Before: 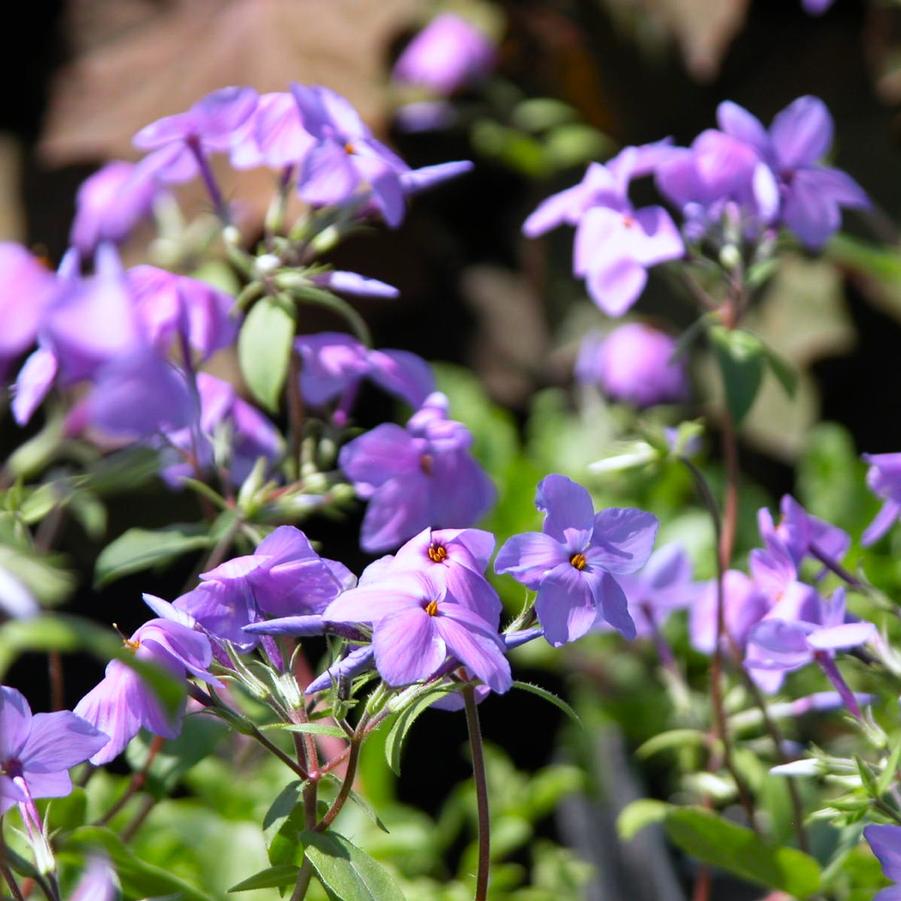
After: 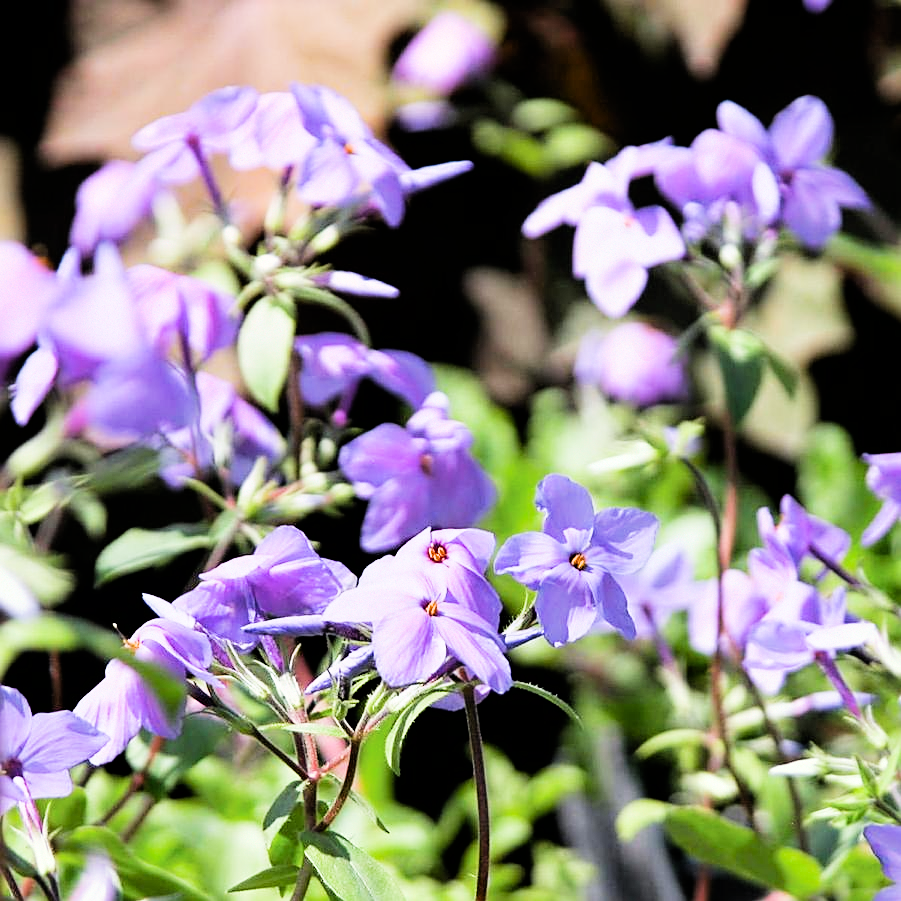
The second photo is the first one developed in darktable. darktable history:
filmic rgb: black relative exposure -5.13 EV, white relative exposure 3.99 EV, threshold -0.28 EV, transition 3.19 EV, structure ↔ texture 99.41%, hardness 2.88, contrast 1.403, highlights saturation mix -29.11%, enable highlight reconstruction true
sharpen: on, module defaults
exposure: exposure 0.989 EV, compensate highlight preservation false
